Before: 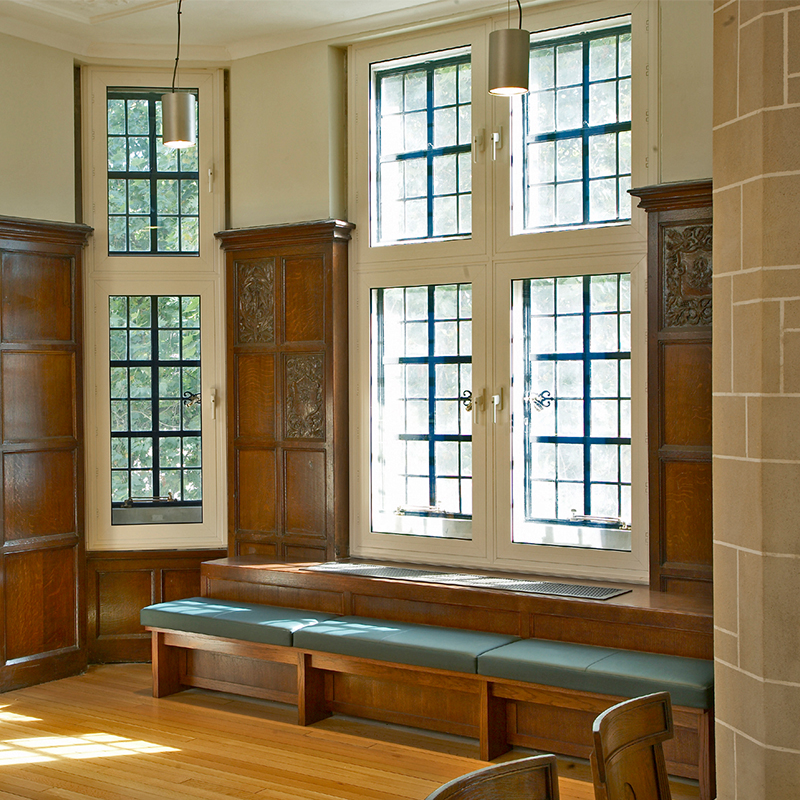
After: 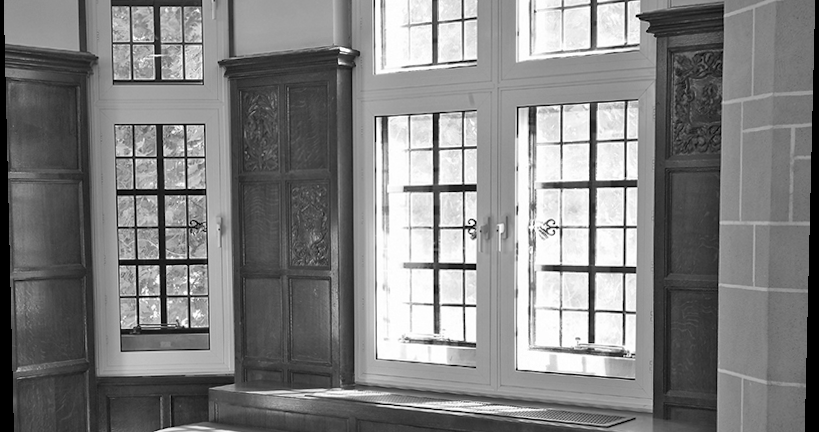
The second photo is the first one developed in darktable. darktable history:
color calibration: illuminant as shot in camera, x 0.358, y 0.373, temperature 4628.91 K
crop and rotate: top 23.043%, bottom 23.437%
rotate and perspective: lens shift (vertical) 0.048, lens shift (horizontal) -0.024, automatic cropping off
monochrome: on, module defaults
